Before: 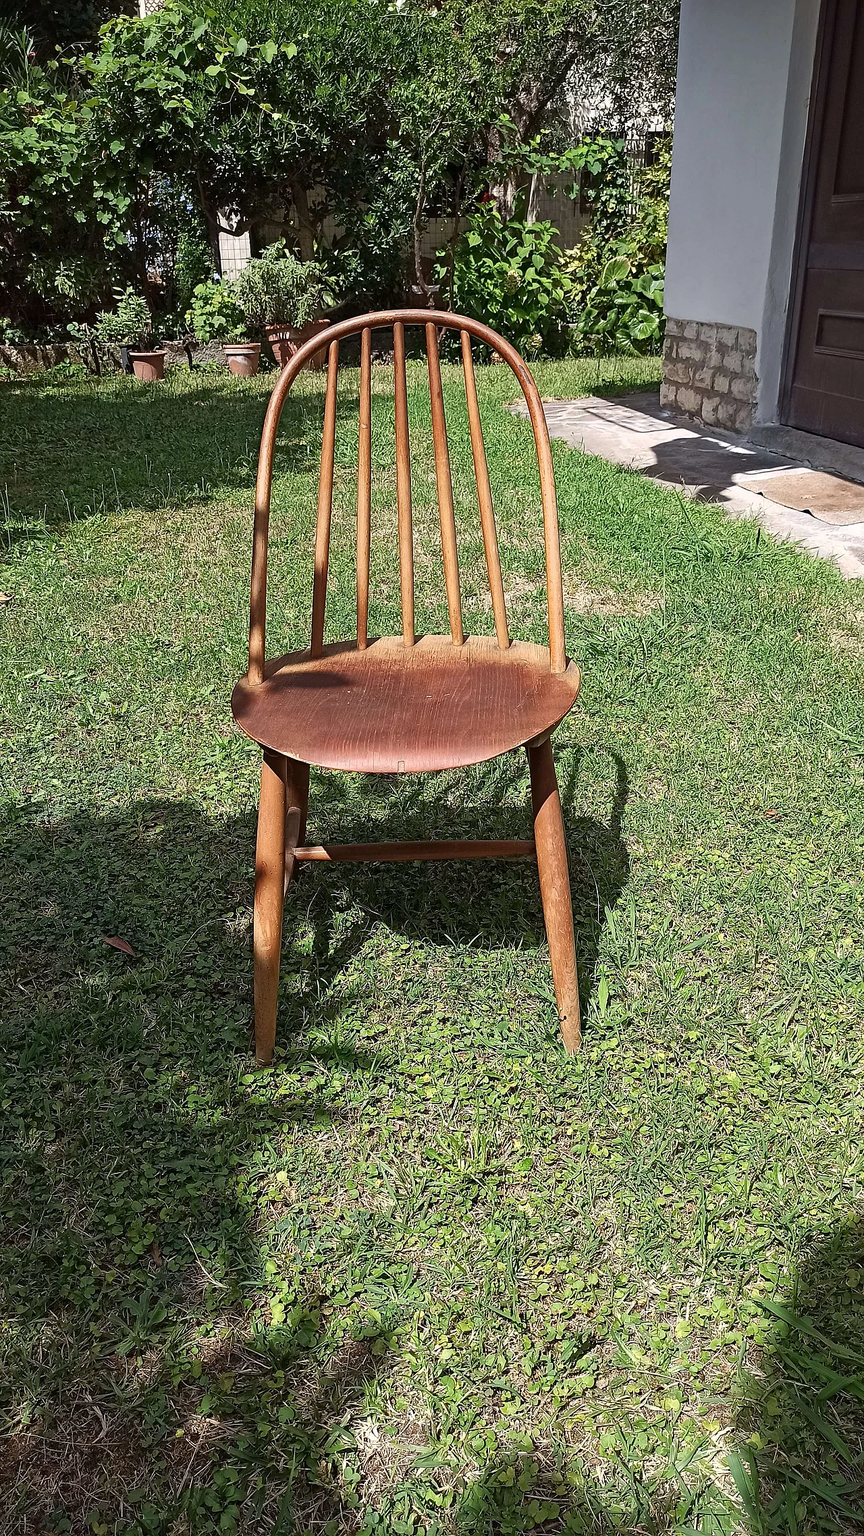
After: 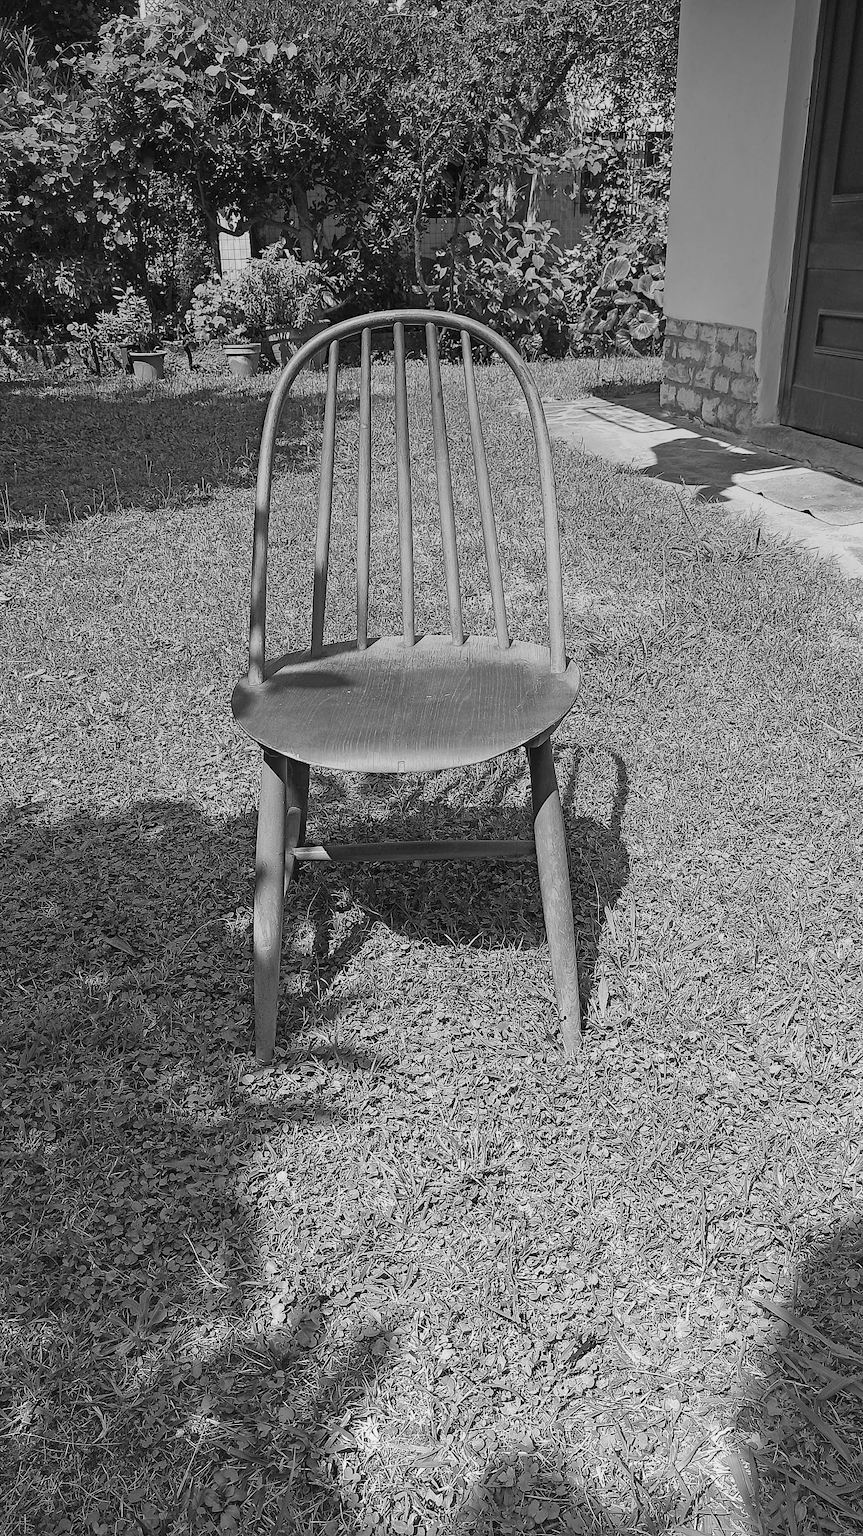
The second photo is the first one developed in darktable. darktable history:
monochrome: on, module defaults
white balance: red 0.924, blue 1.095
graduated density: rotation -0.352°, offset 57.64
color balance: input saturation 134.34%, contrast -10.04%, contrast fulcrum 19.67%, output saturation 133.51%
contrast brightness saturation: brightness 0.15
